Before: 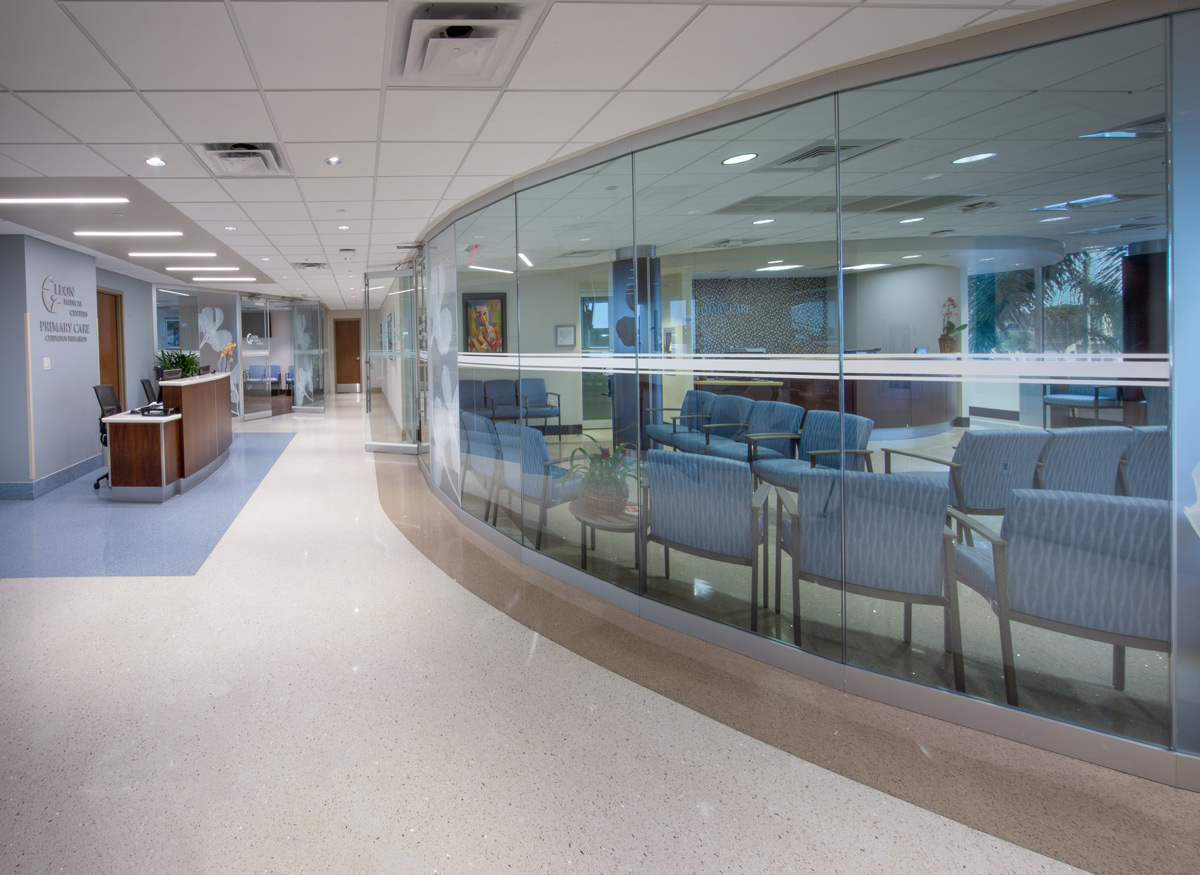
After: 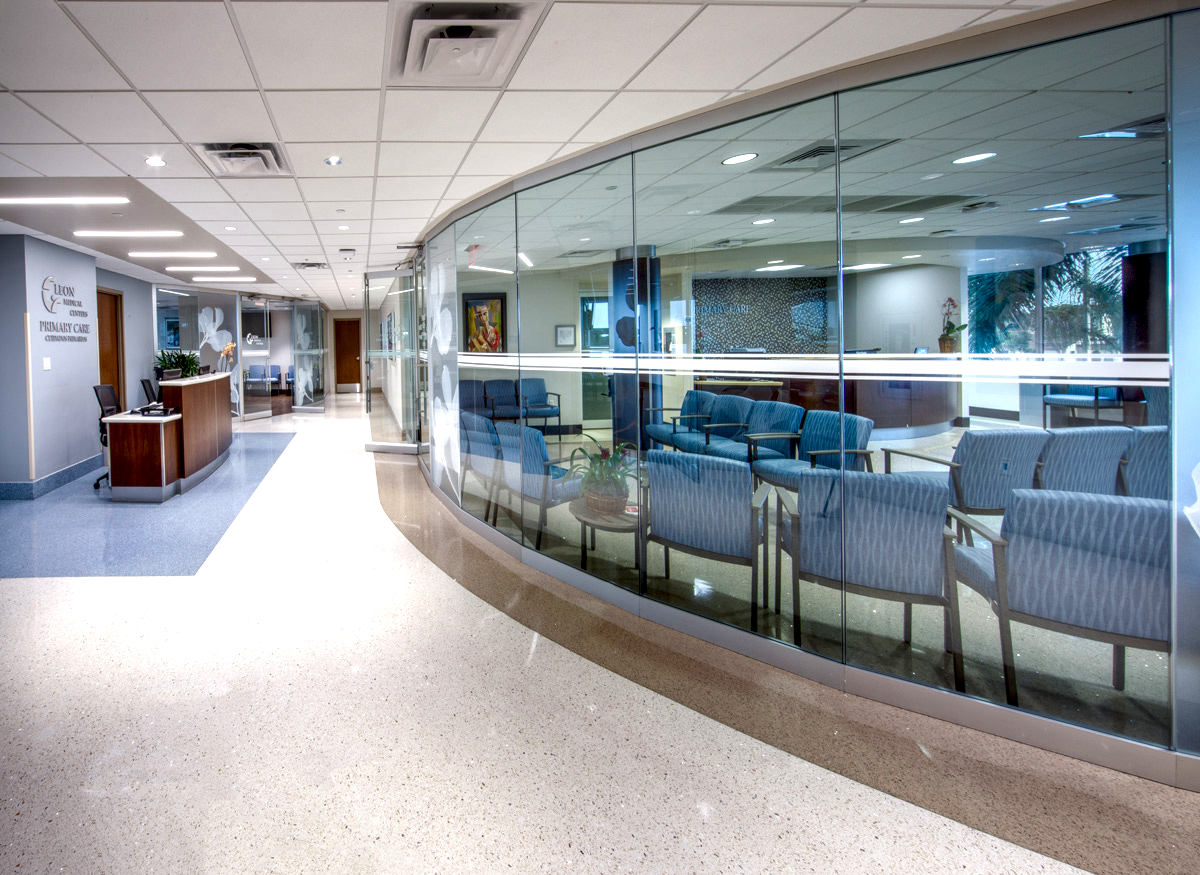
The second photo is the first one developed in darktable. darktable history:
color balance rgb: perceptual saturation grading › global saturation 25%, perceptual saturation grading › highlights -50%, perceptual saturation grading › shadows 30%, perceptual brilliance grading › global brilliance 12%, global vibrance 20%
local contrast: highlights 20%, shadows 70%, detail 170%
